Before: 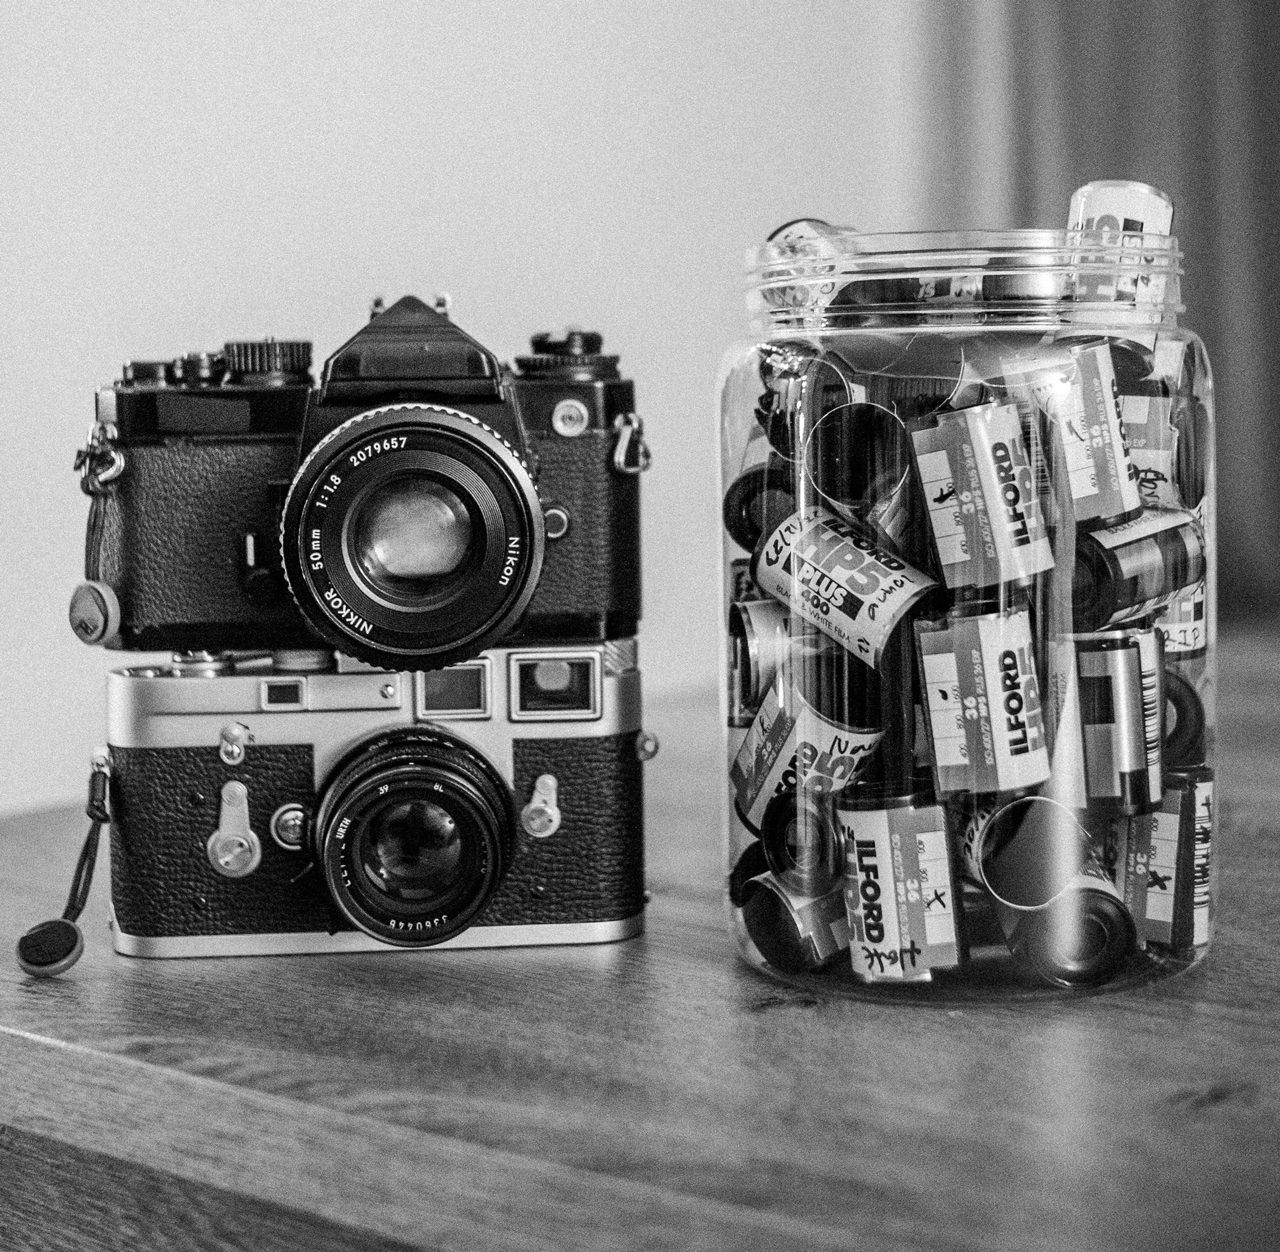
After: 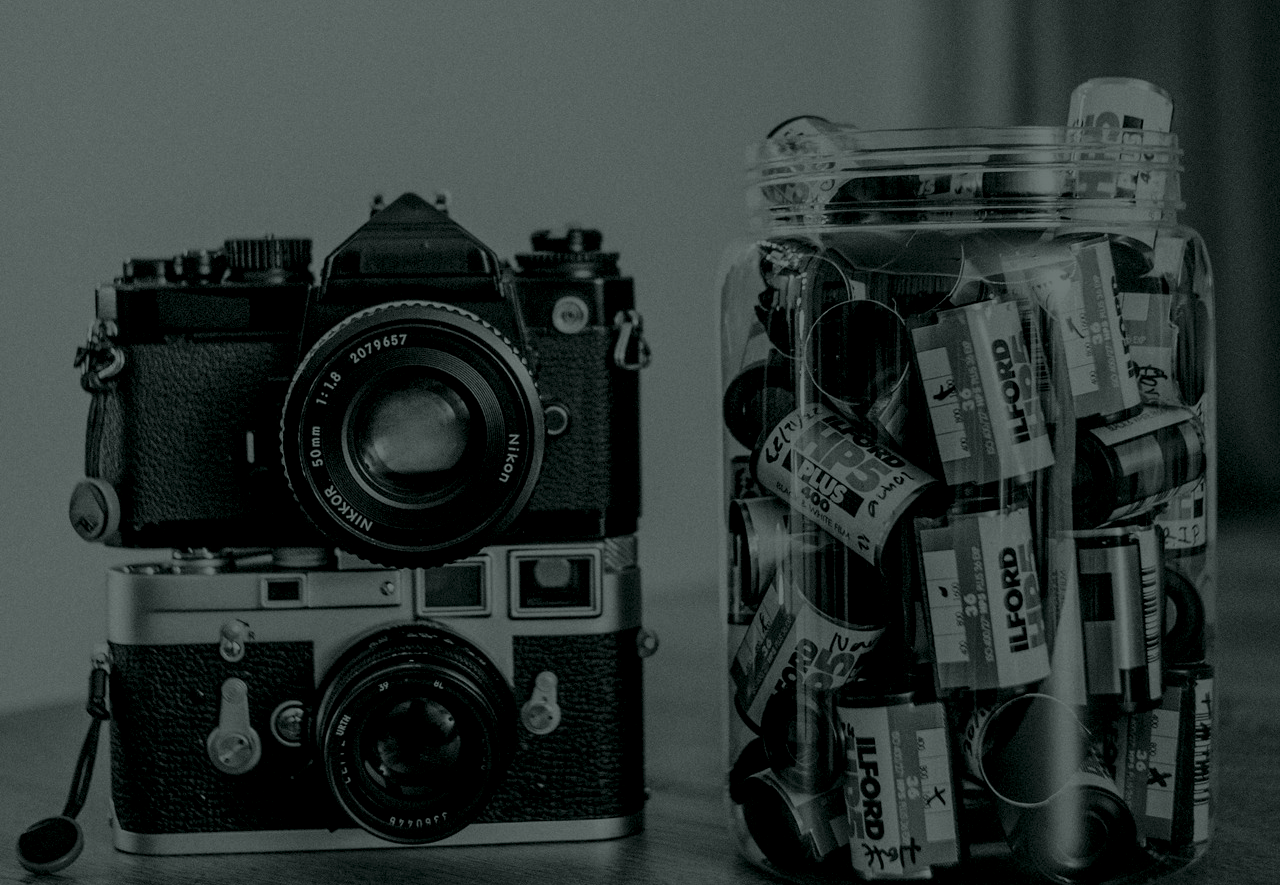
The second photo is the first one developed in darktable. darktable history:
crop and rotate: top 8.293%, bottom 20.996%
exposure: black level correction 0, exposure 0.7 EV, compensate exposure bias true, compensate highlight preservation false
color calibration: illuminant F (fluorescent), F source F9 (Cool White Deluxe 4150 K) – high CRI, x 0.374, y 0.373, temperature 4158.34 K
colorize: hue 90°, saturation 19%, lightness 1.59%, version 1
